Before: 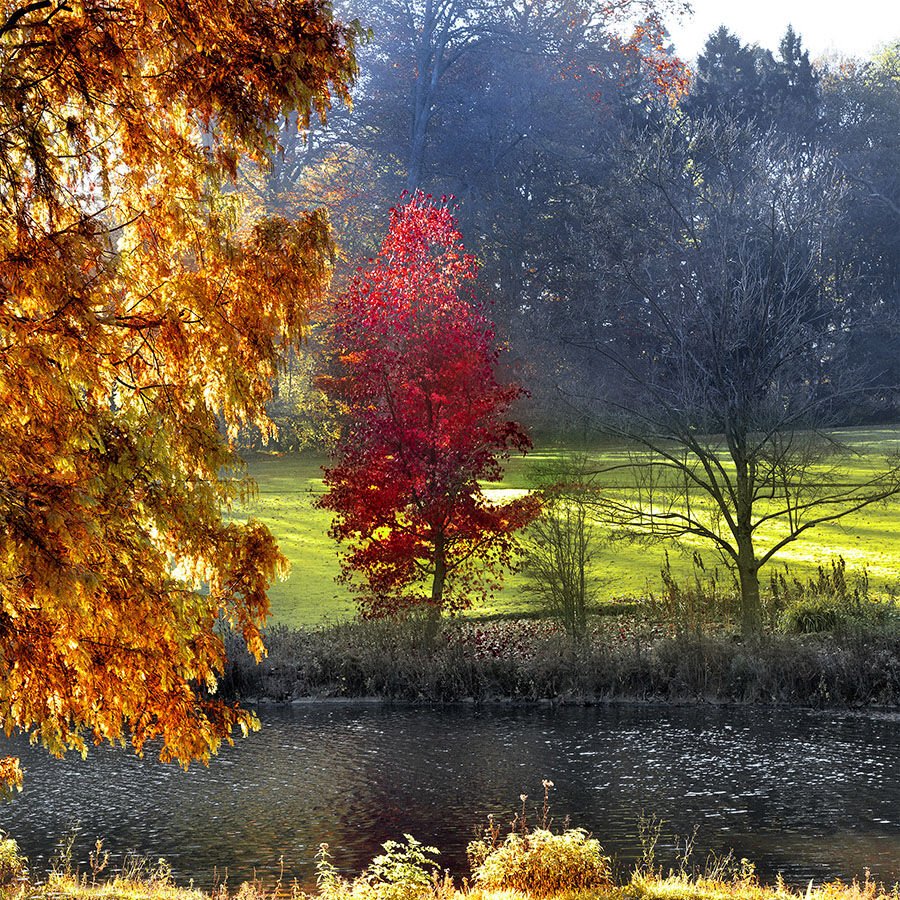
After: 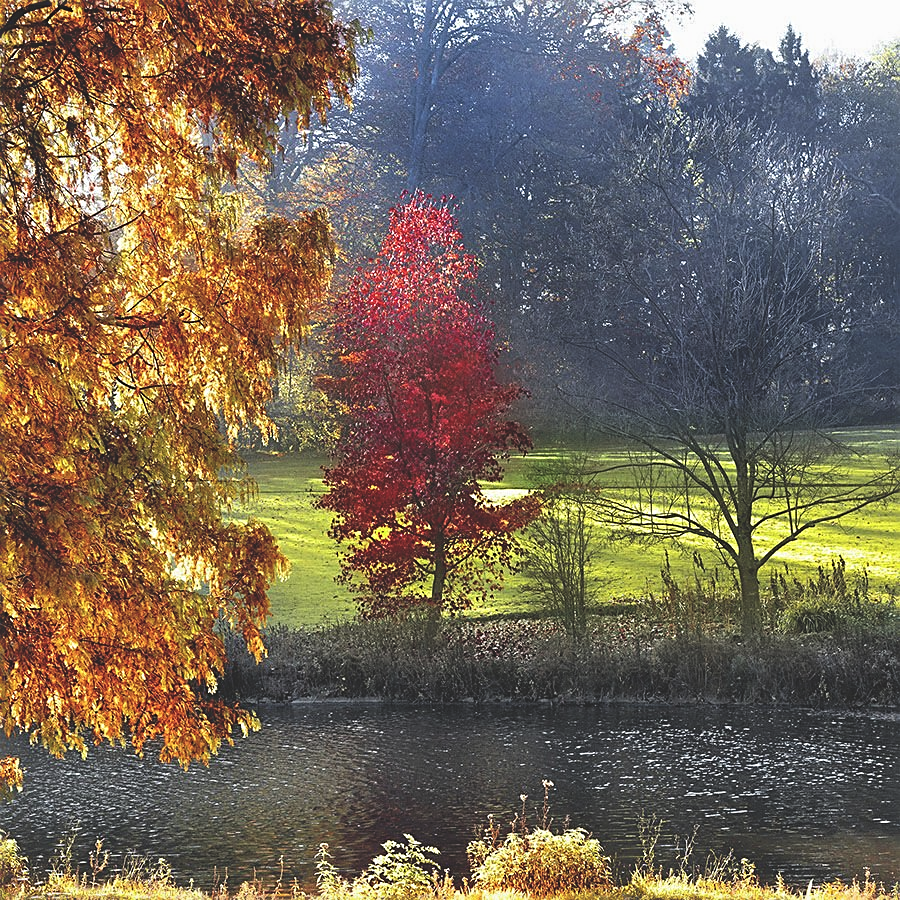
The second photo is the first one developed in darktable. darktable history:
sharpen: on, module defaults
exposure: black level correction -0.023, exposure -0.039 EV, compensate highlight preservation false
